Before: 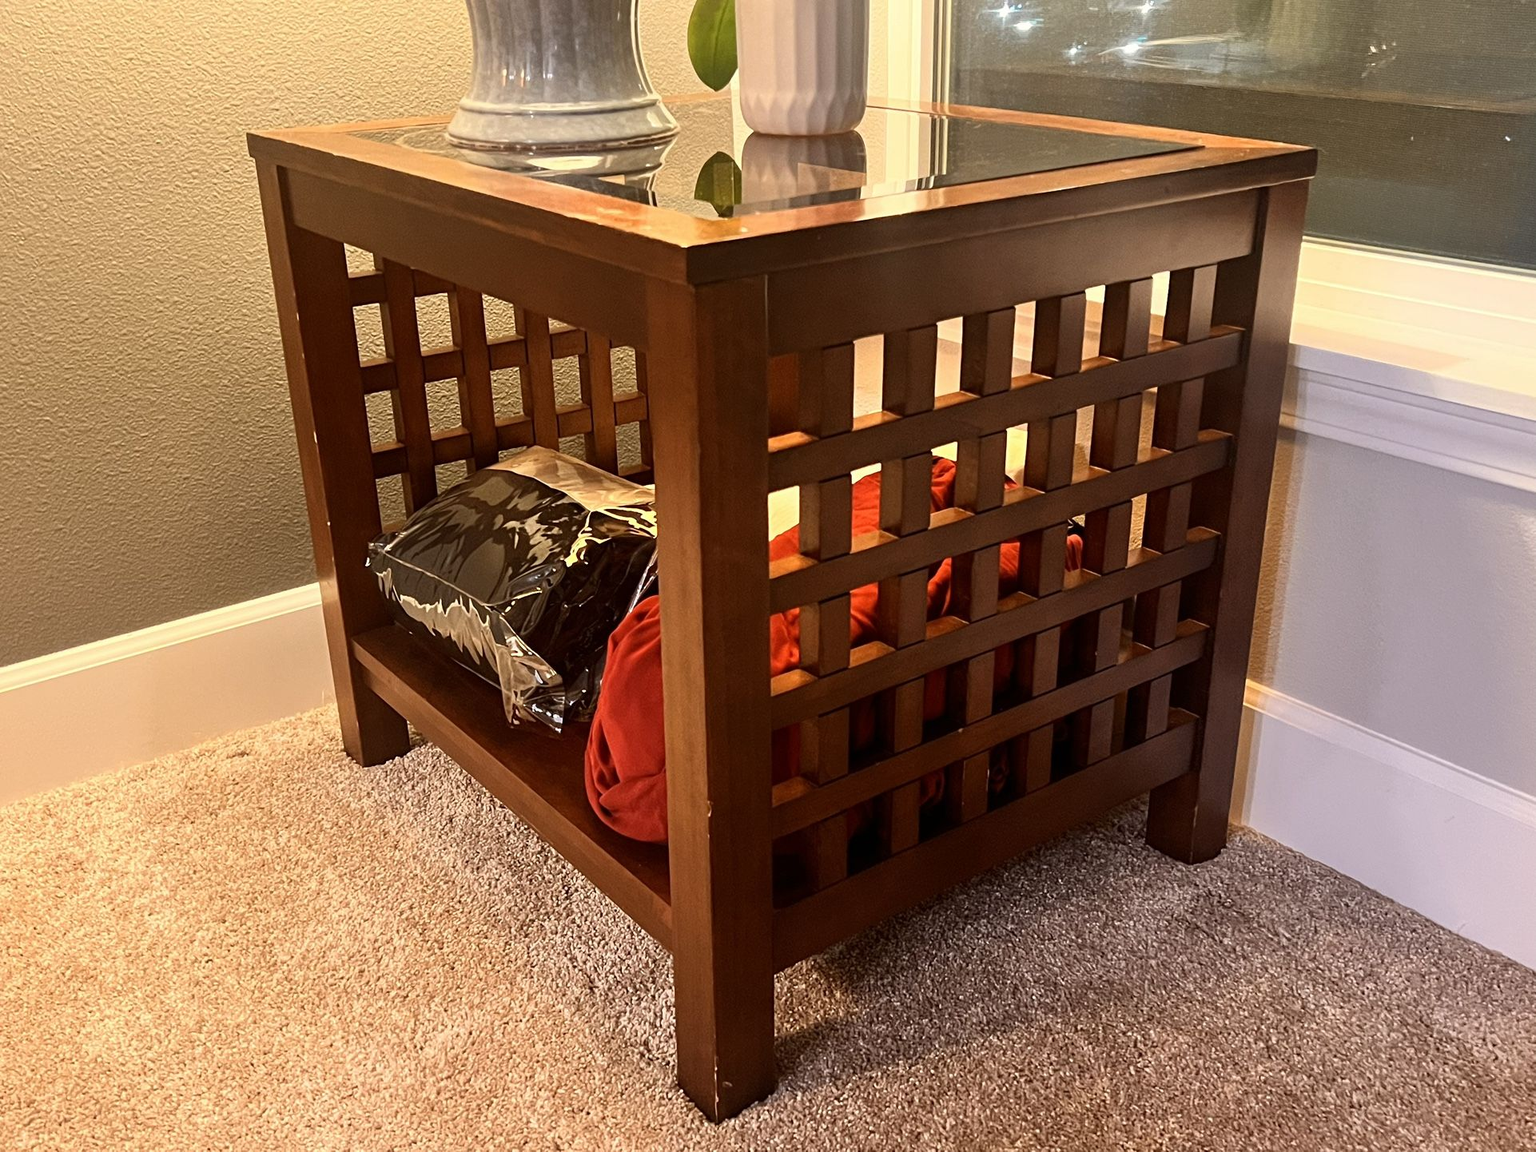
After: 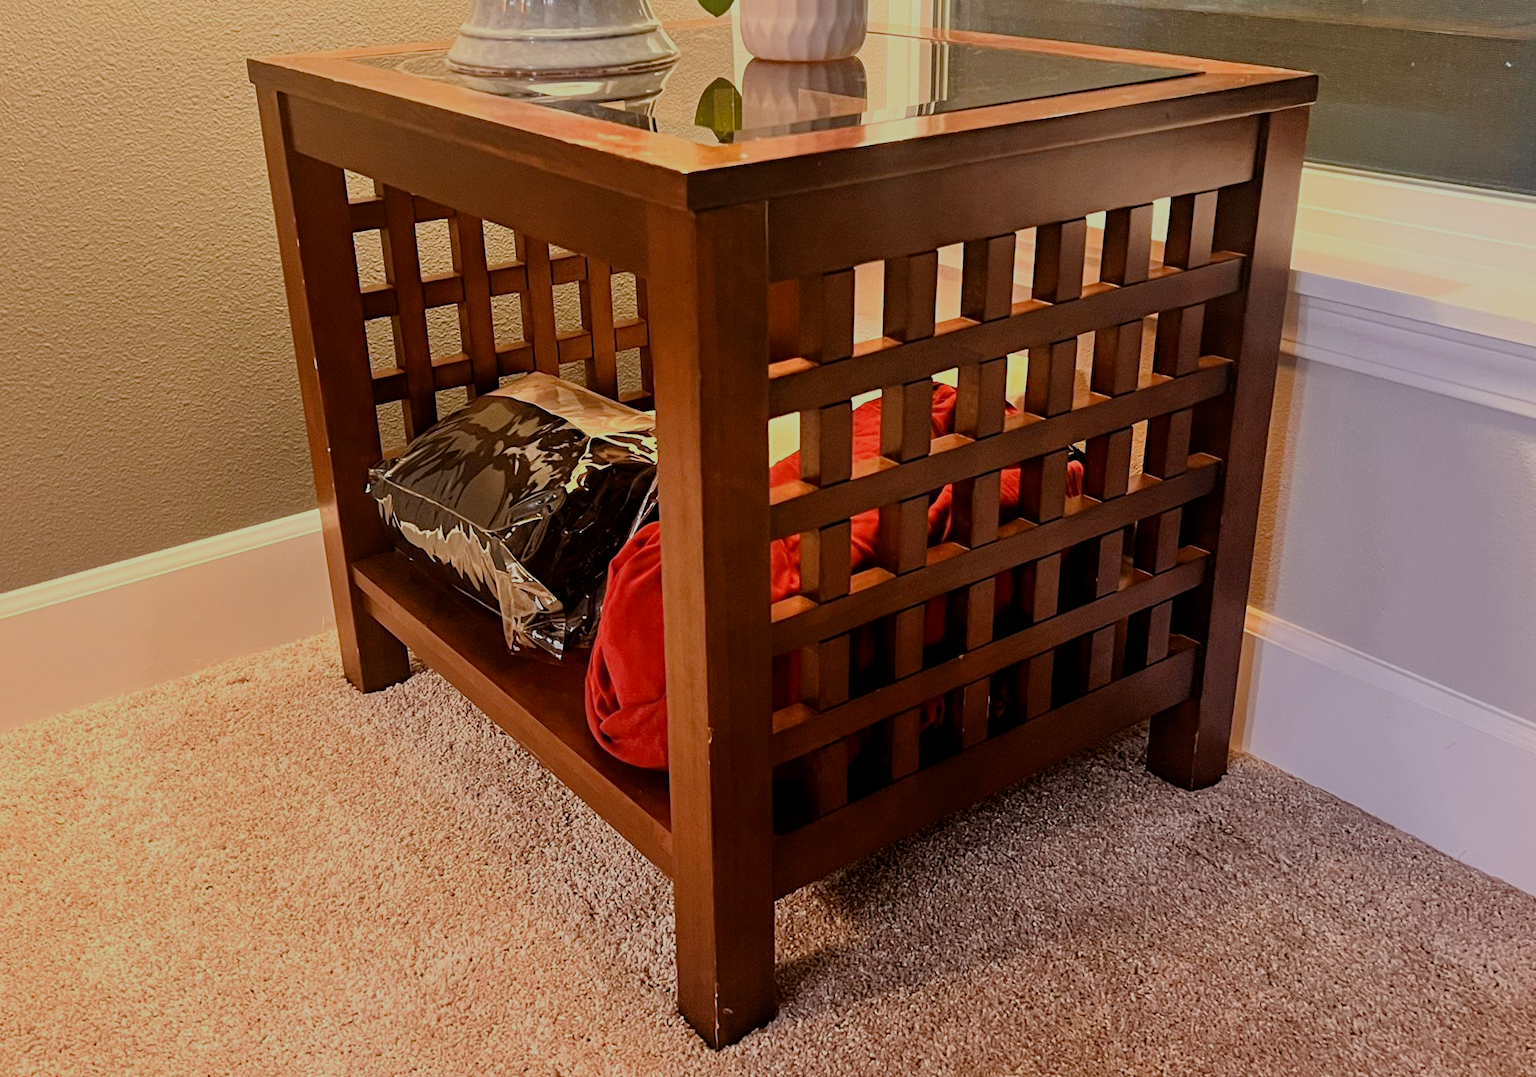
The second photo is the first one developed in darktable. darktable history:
filmic rgb: black relative exposure -6.55 EV, white relative exposure 4.7 EV, hardness 3.15, contrast 0.796
crop and rotate: top 6.474%
haze removal: adaptive false
